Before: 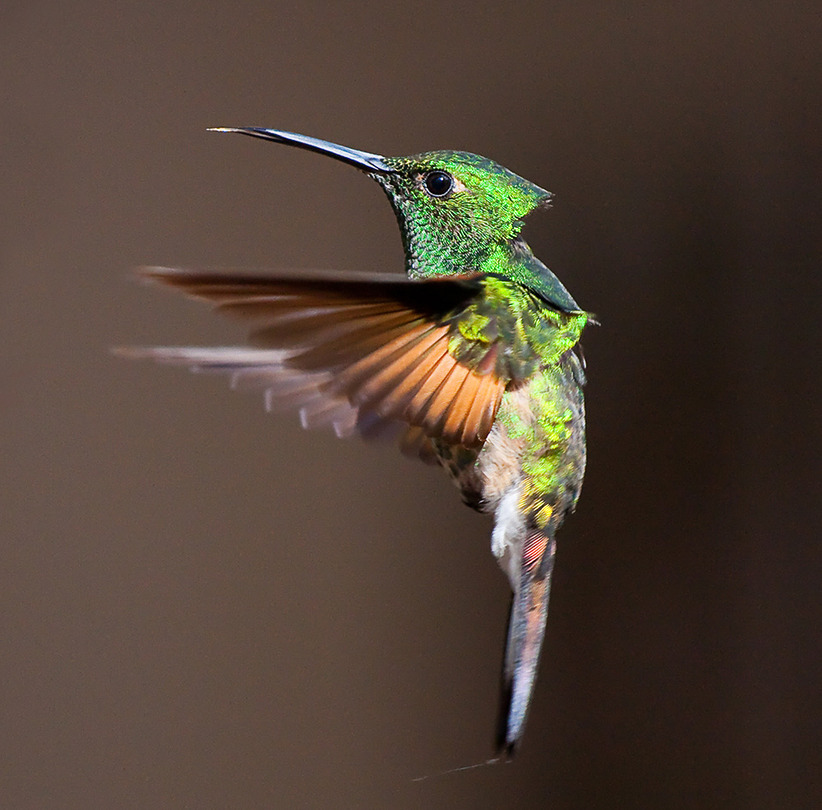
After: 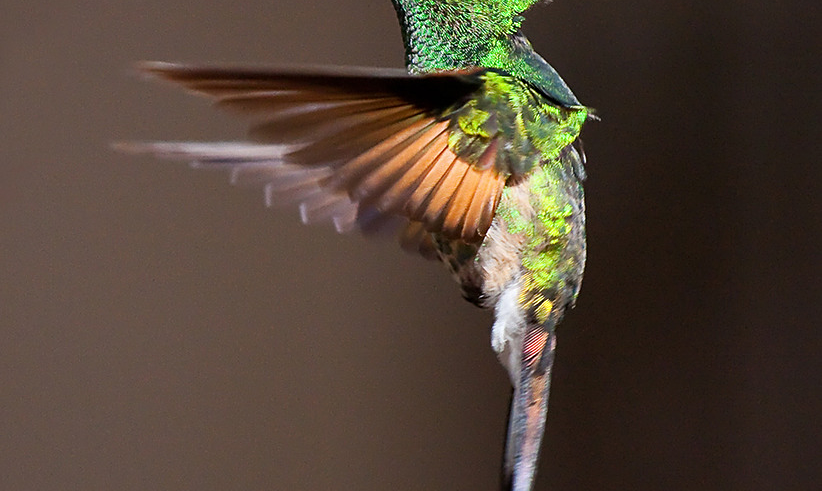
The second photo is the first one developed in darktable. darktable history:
exposure: exposure -0.041 EV, compensate highlight preservation false
tone equalizer: on, module defaults
crop and rotate: top 25.357%, bottom 13.942%
sharpen: amount 0.2
